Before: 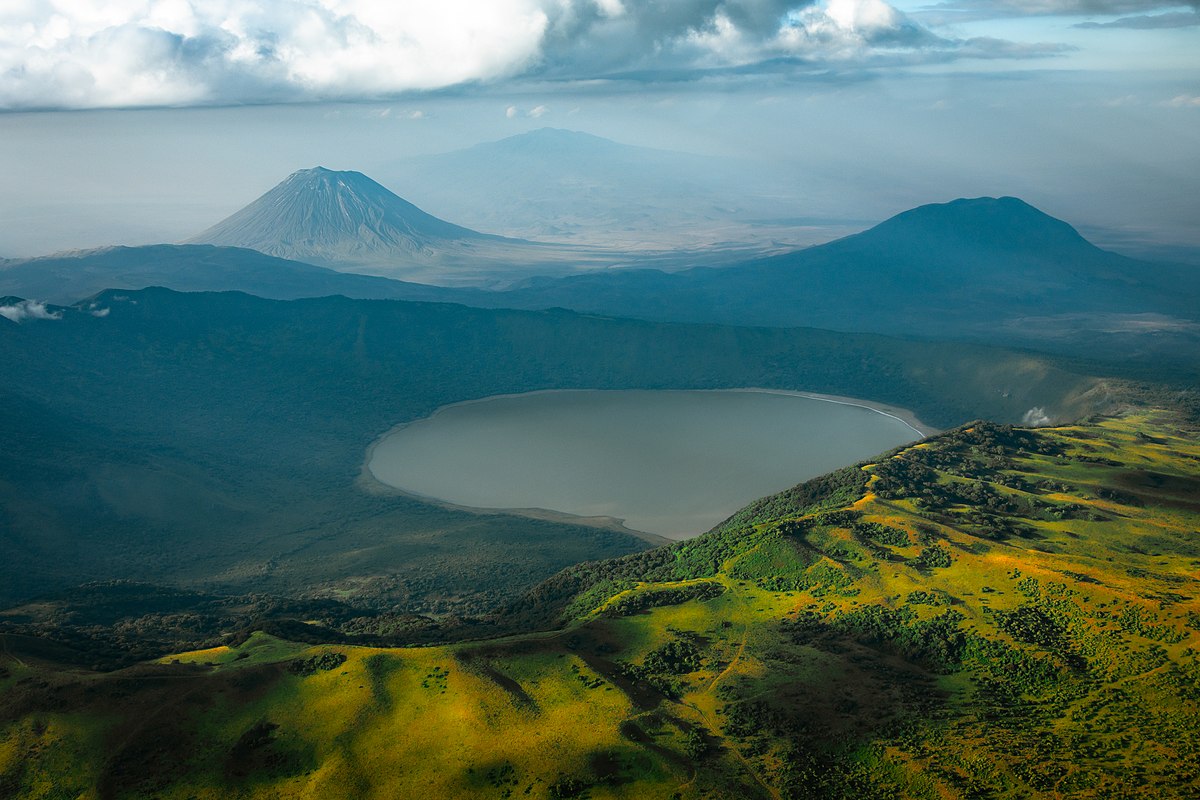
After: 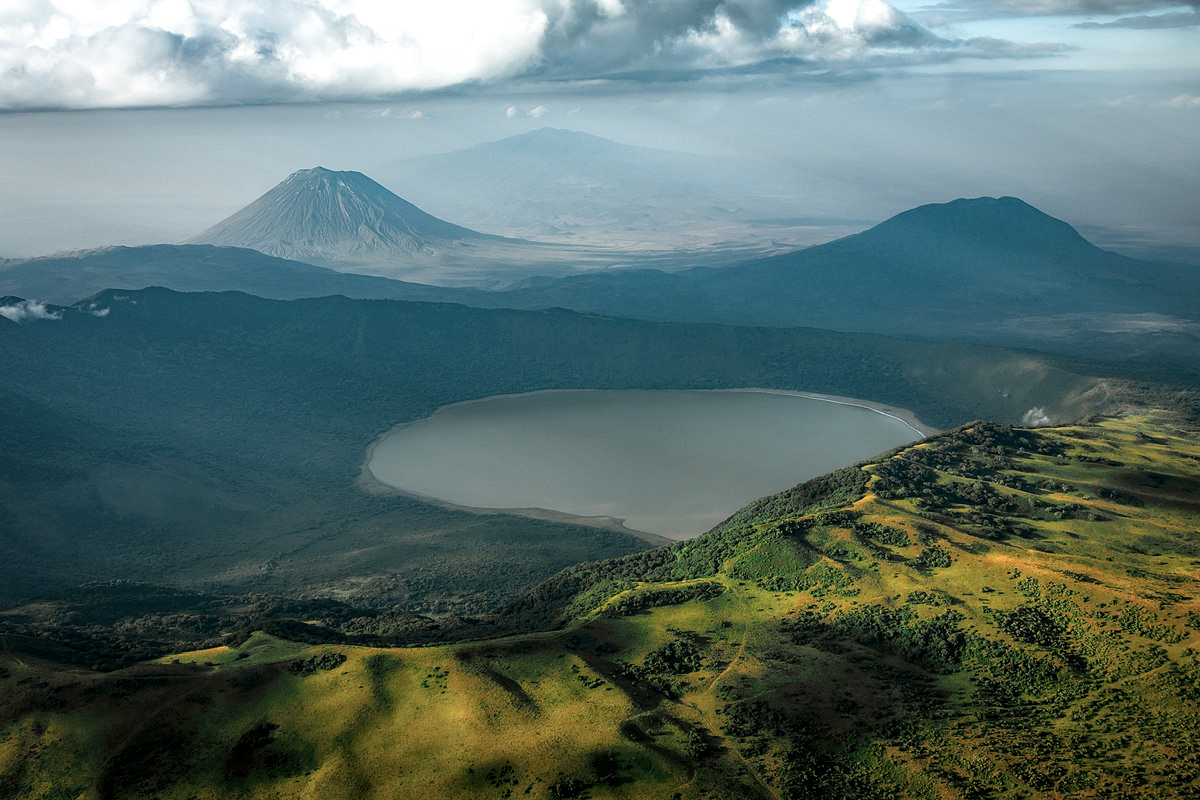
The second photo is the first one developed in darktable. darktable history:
color correction: highlights b* -0.045, saturation 0.797
local contrast: detail 130%
